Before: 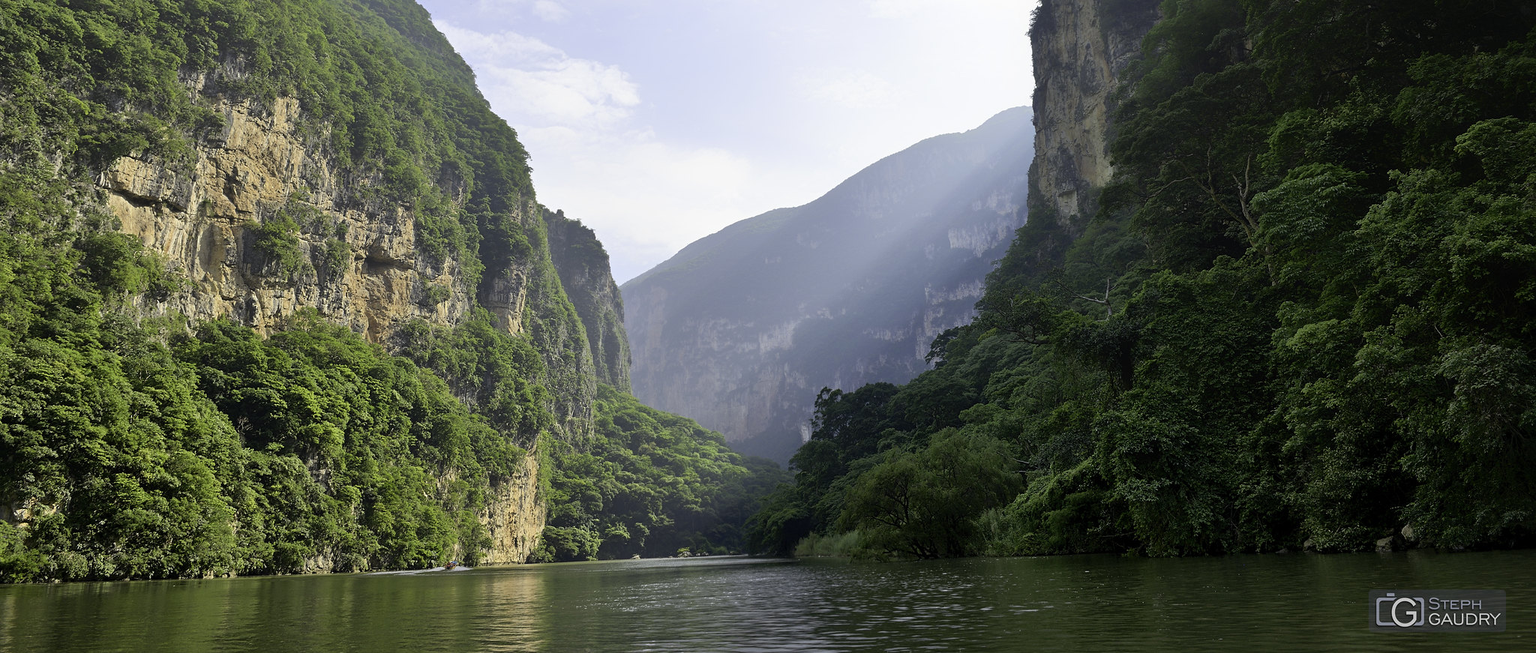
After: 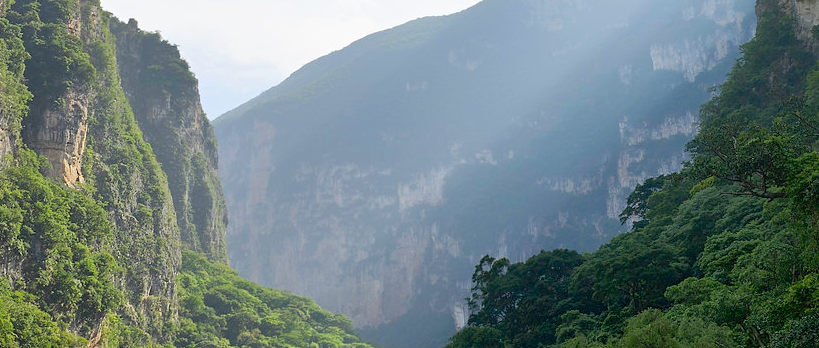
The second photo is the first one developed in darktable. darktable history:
crop: left 30%, top 30%, right 30%, bottom 30%
white balance: red 1, blue 1
